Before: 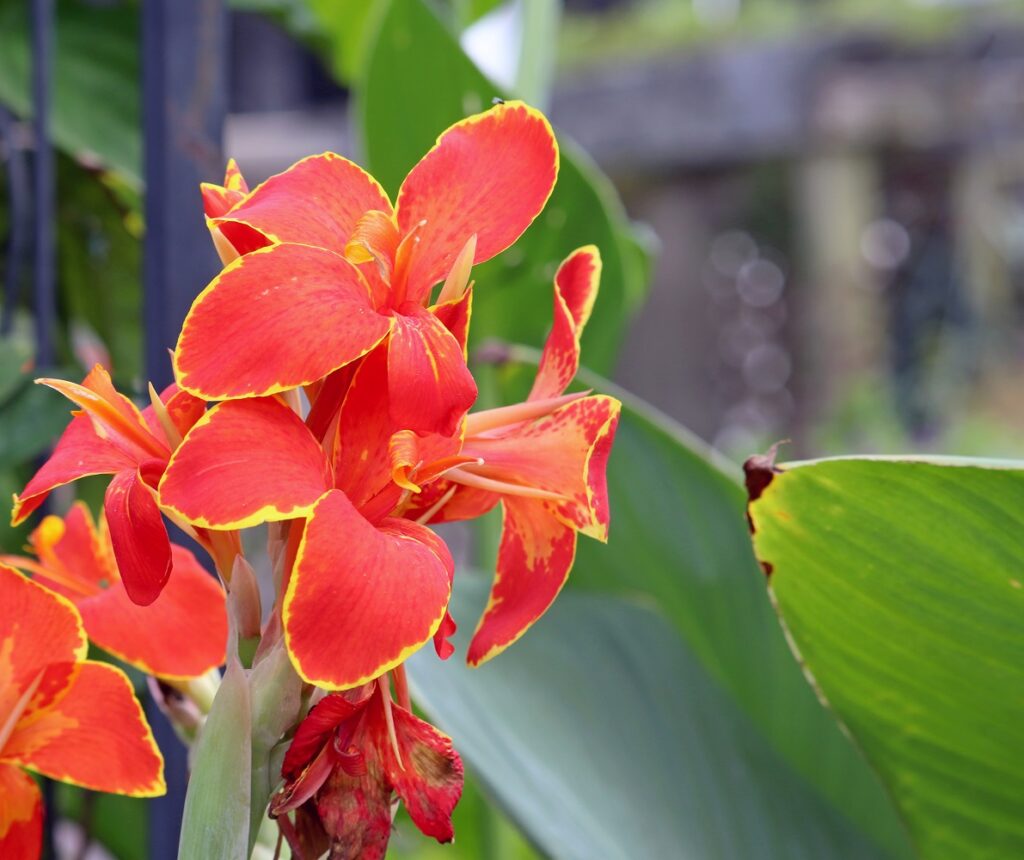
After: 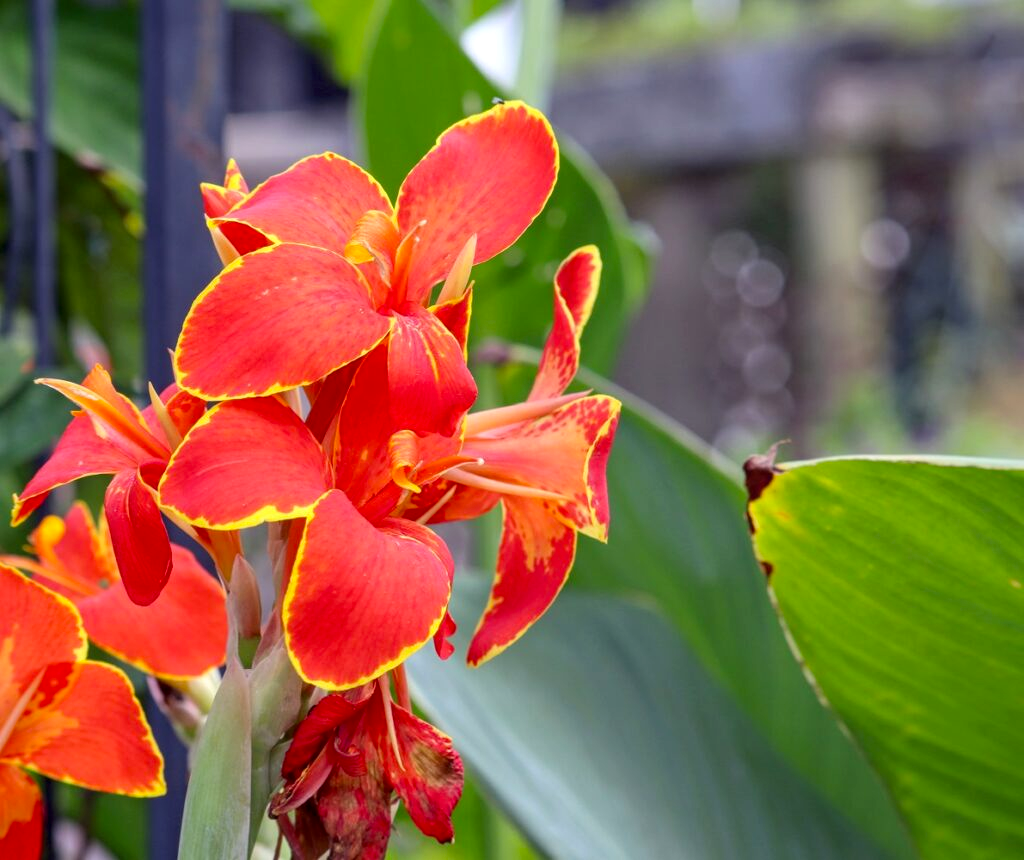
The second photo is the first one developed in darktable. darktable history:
local contrast: on, module defaults
color balance: output saturation 110%
